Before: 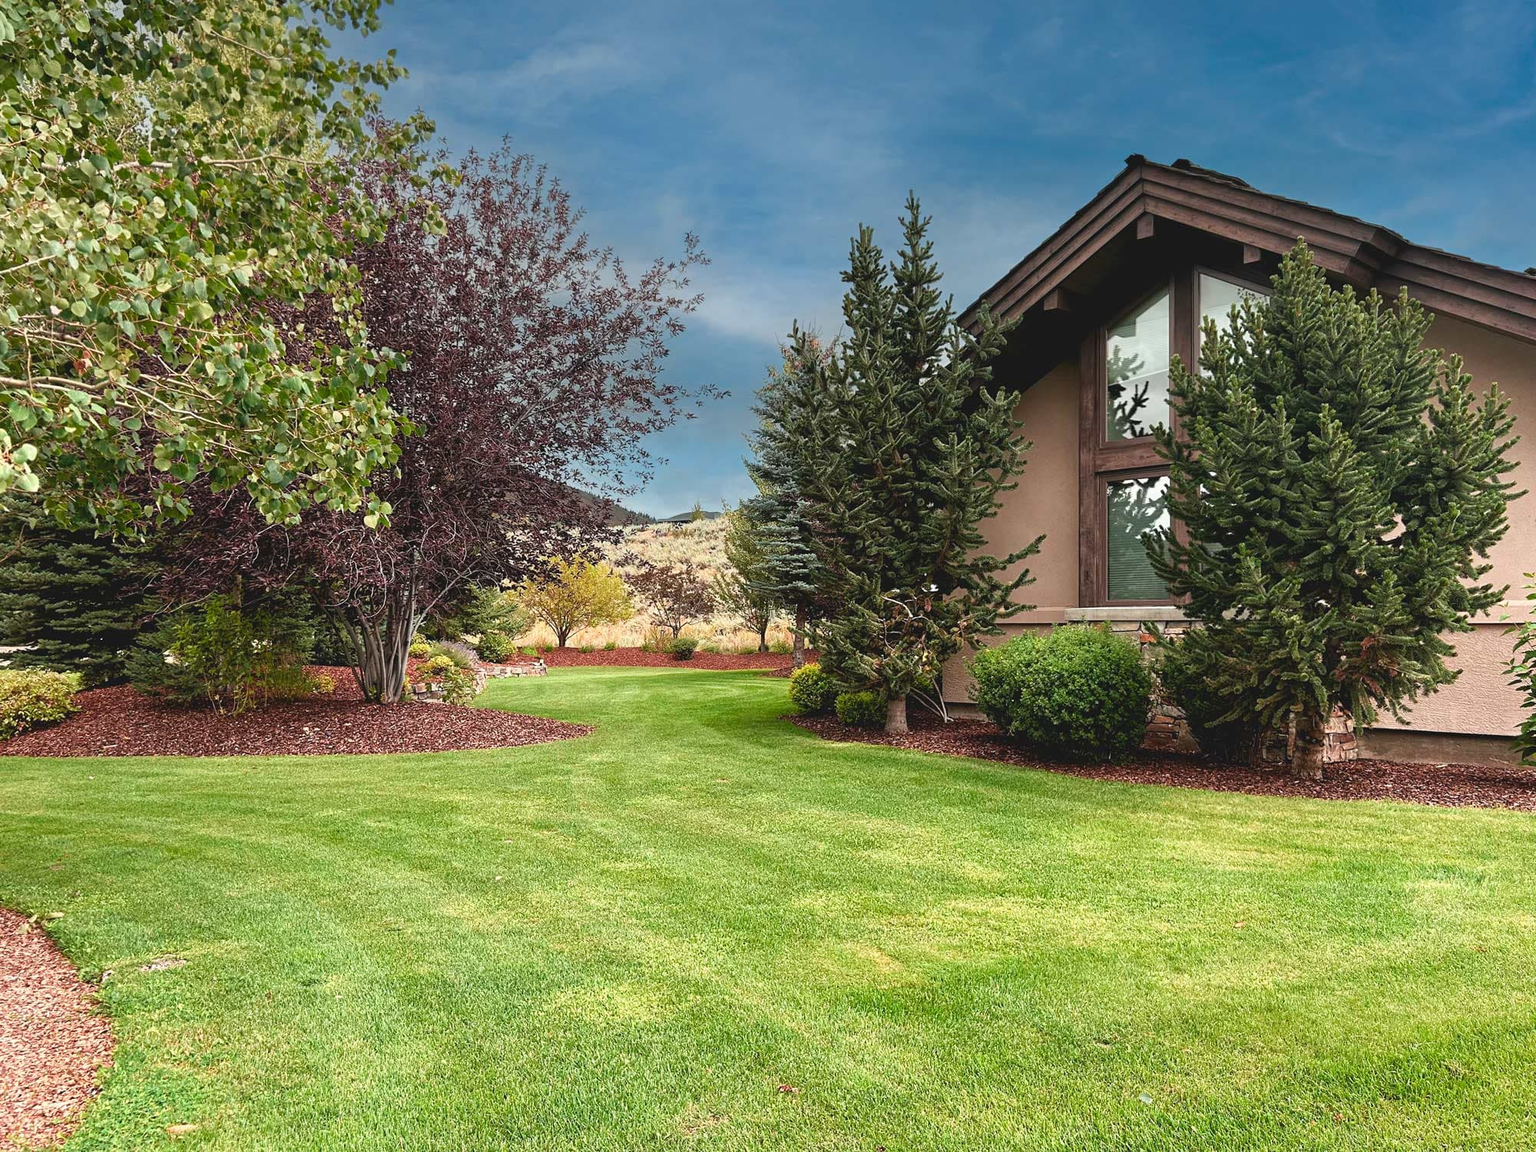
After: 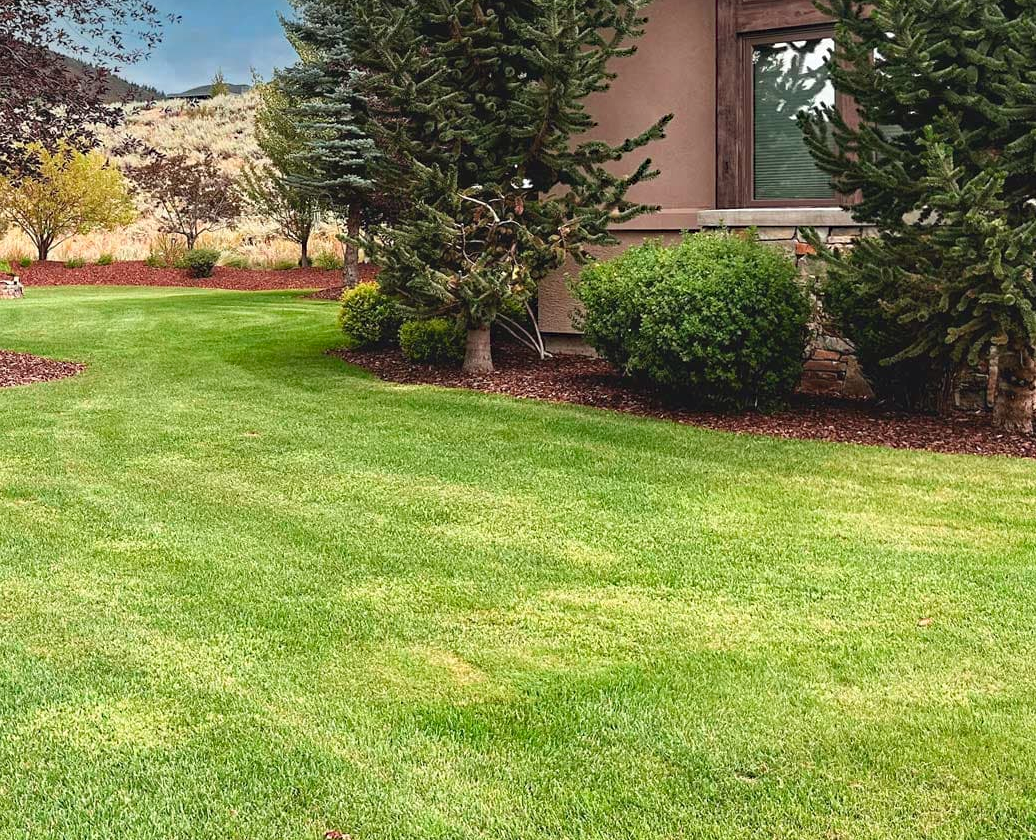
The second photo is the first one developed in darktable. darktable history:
haze removal: compatibility mode true, adaptive false
crop: left 34.479%, top 38.822%, right 13.718%, bottom 5.172%
